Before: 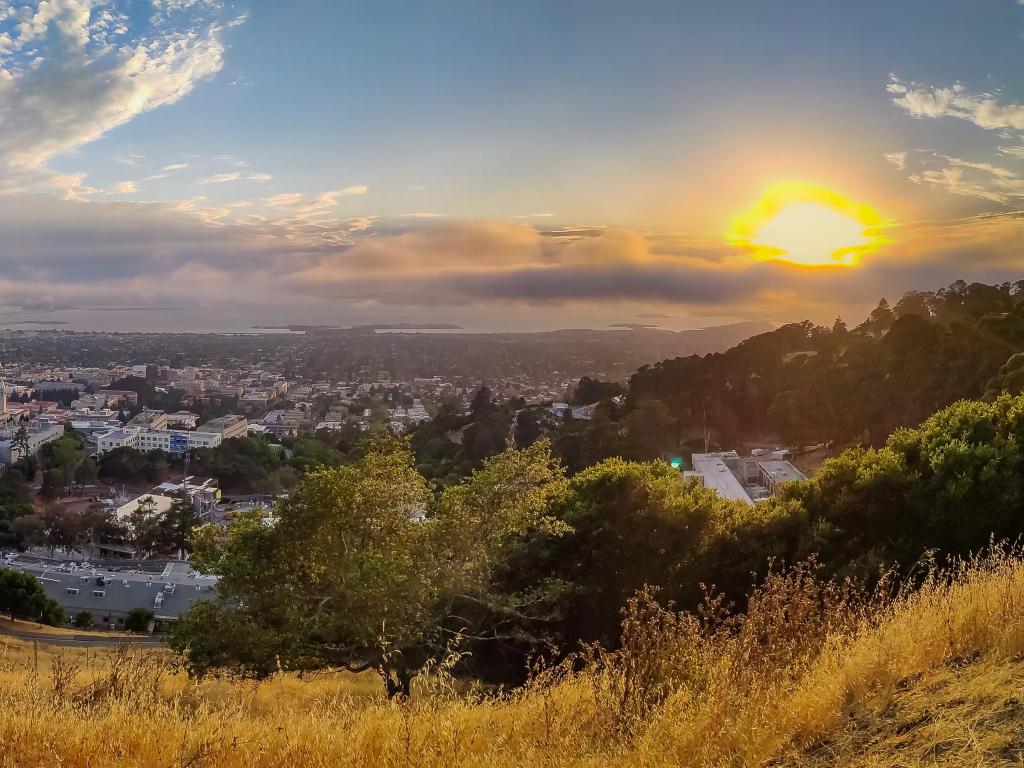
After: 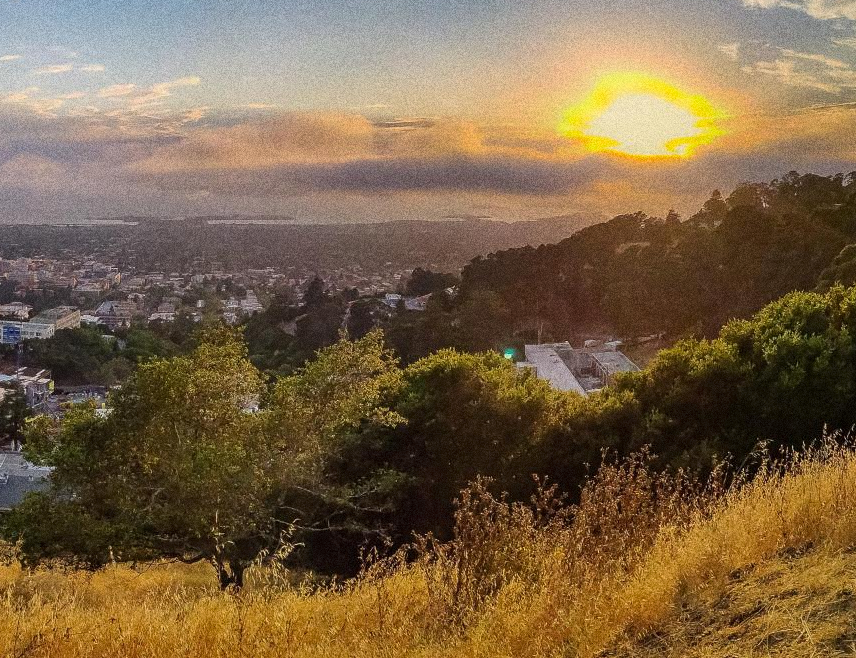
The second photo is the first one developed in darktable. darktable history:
color balance: mode lift, gamma, gain (sRGB)
grain: coarseness 14.49 ISO, strength 48.04%, mid-tones bias 35%
crop: left 16.315%, top 14.246%
